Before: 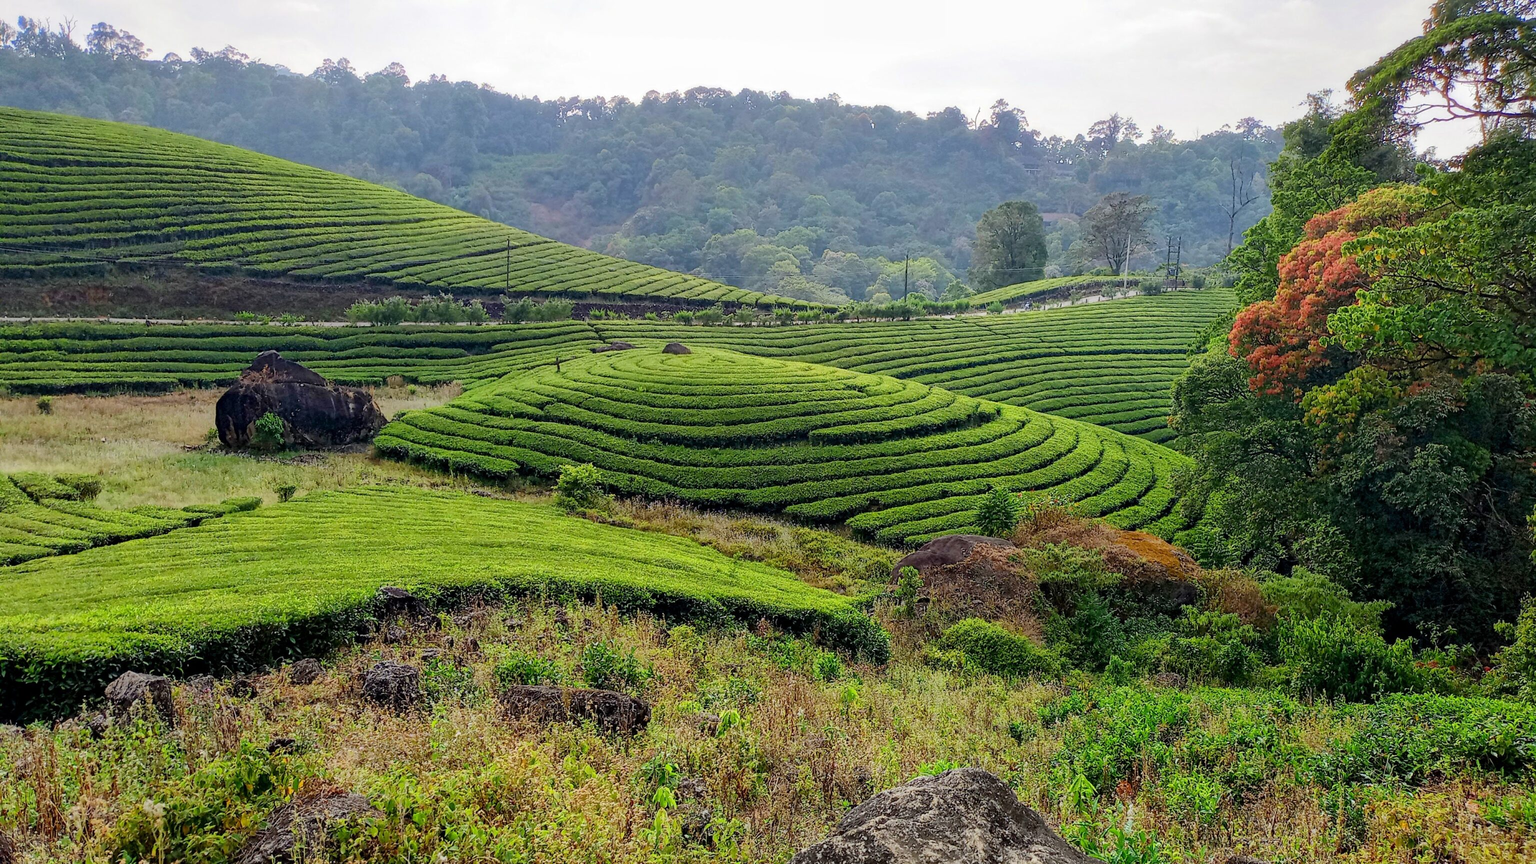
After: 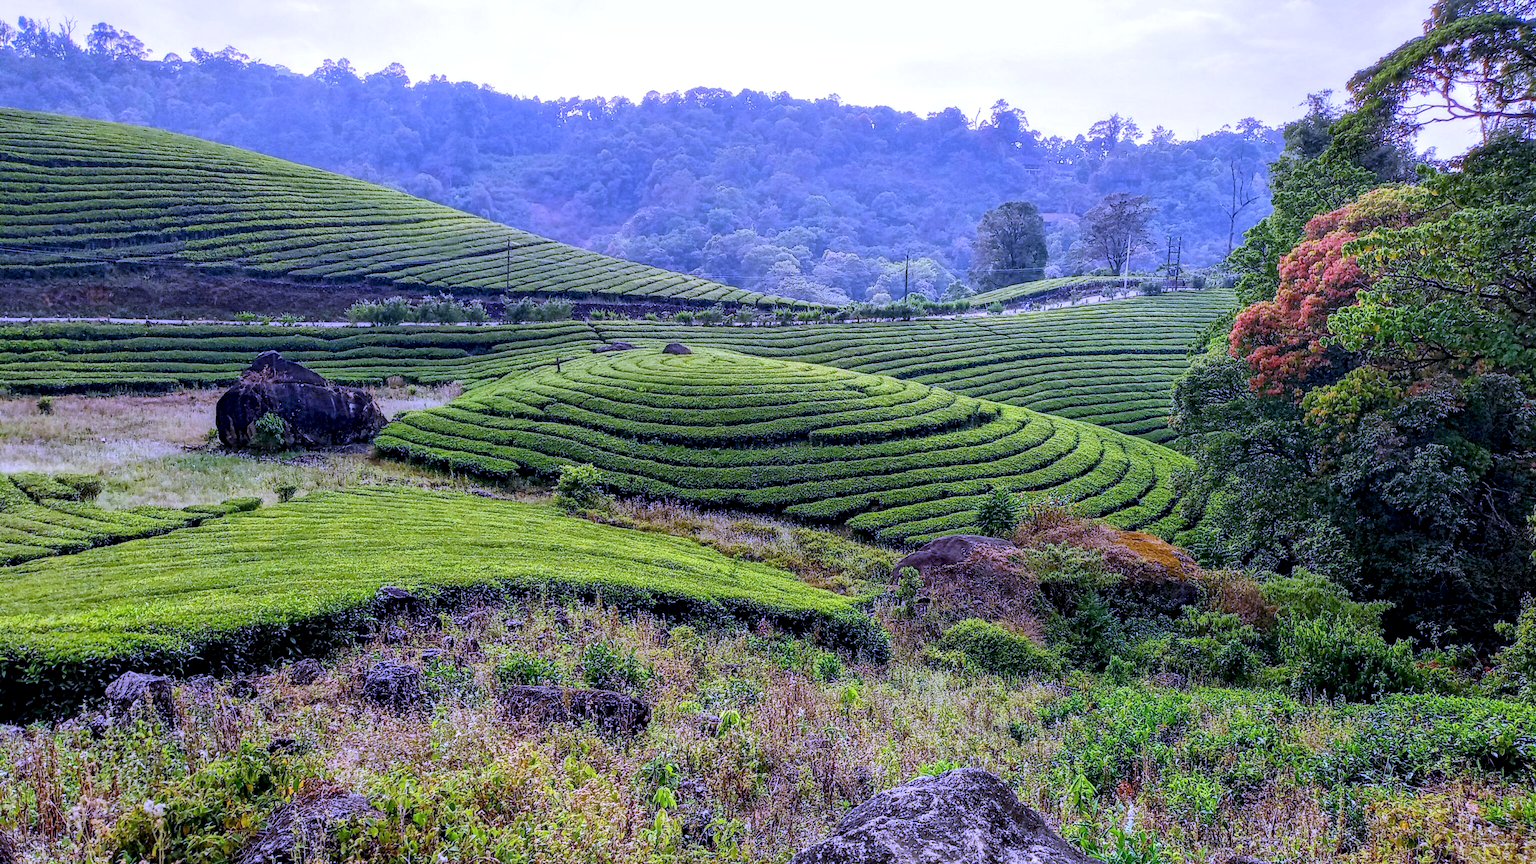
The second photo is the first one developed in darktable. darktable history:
local contrast: highlights 40%, shadows 60%, detail 136%, midtone range 0.514
white balance: red 0.98, blue 1.61
